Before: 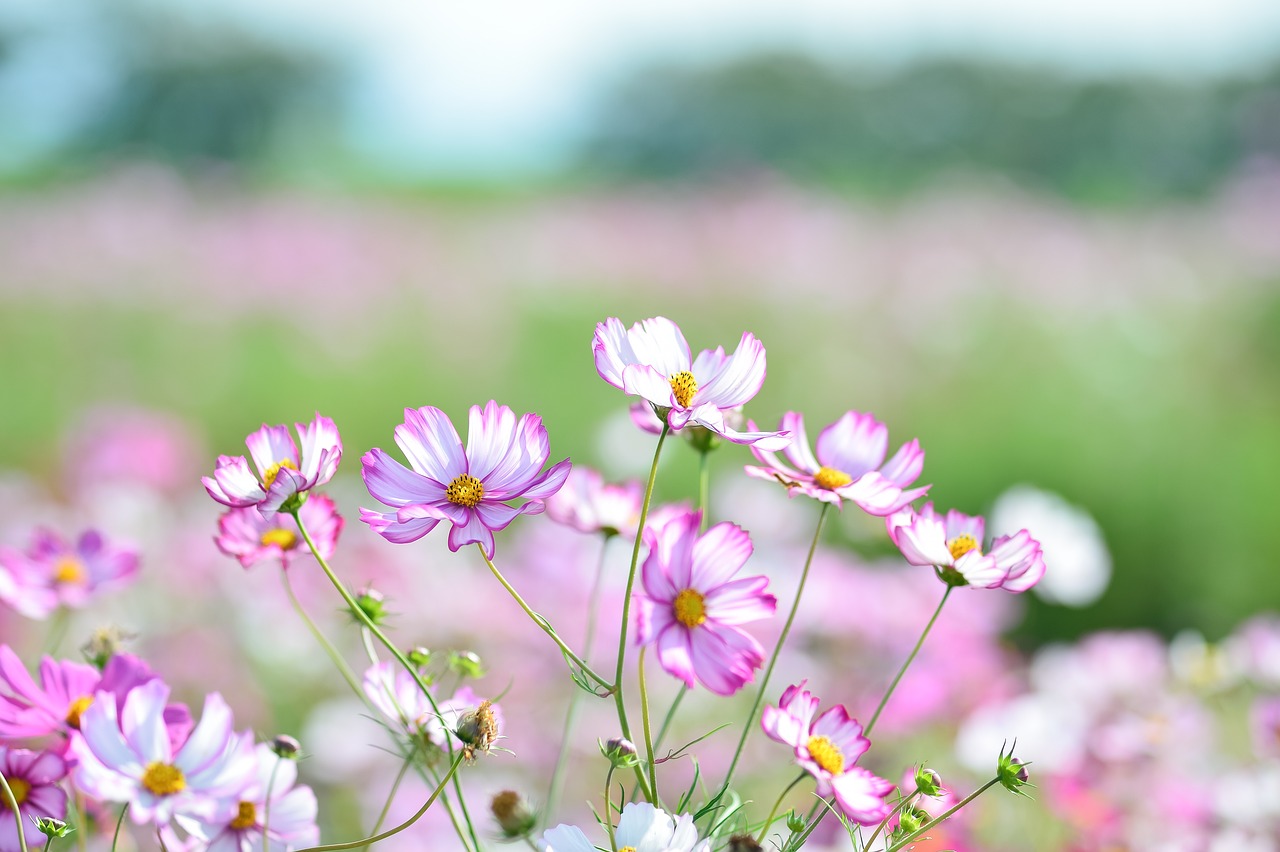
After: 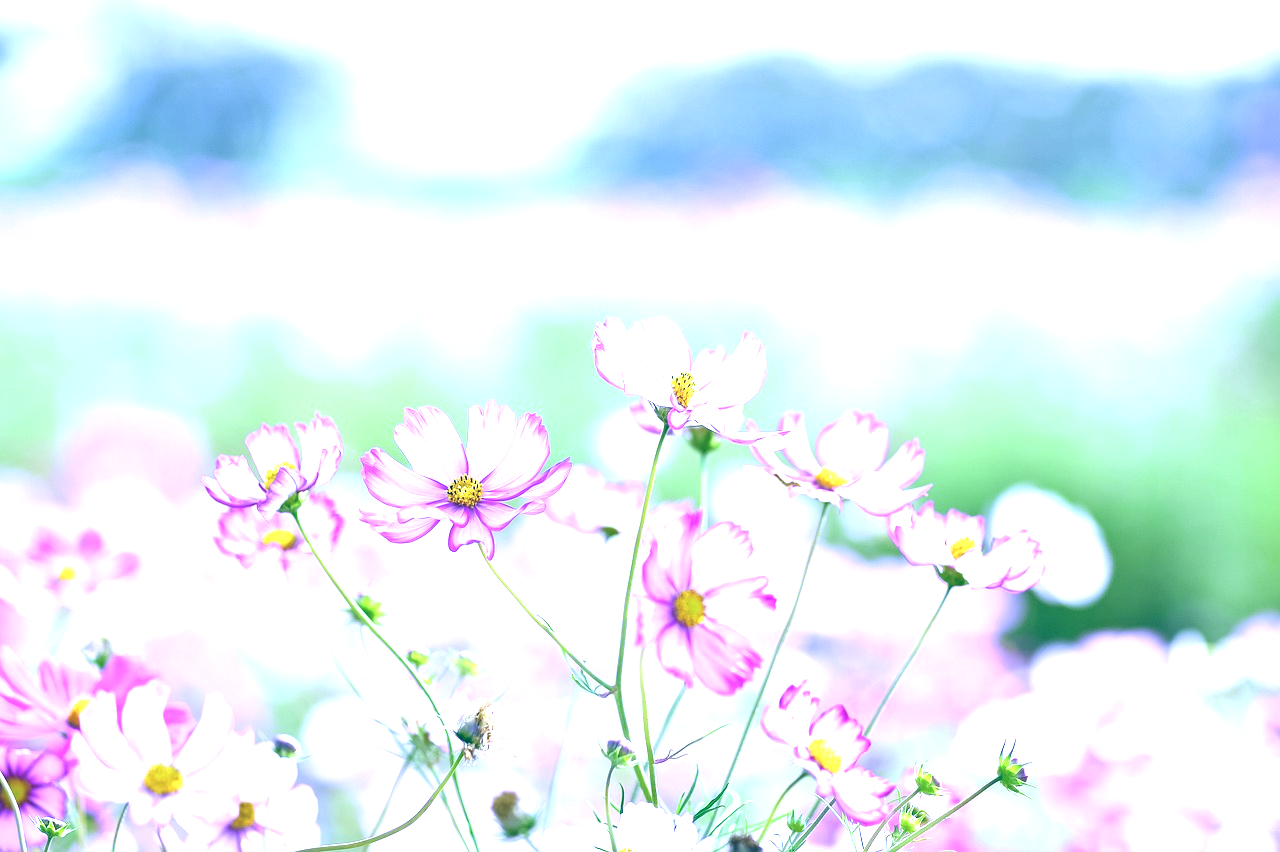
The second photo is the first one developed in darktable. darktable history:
exposure: black level correction 0, exposure 1.2 EV, compensate highlight preservation false
white balance: red 0.766, blue 1.537
color balance: lift [1.006, 0.985, 1.002, 1.015], gamma [1, 0.953, 1.008, 1.047], gain [1.076, 1.13, 1.004, 0.87]
